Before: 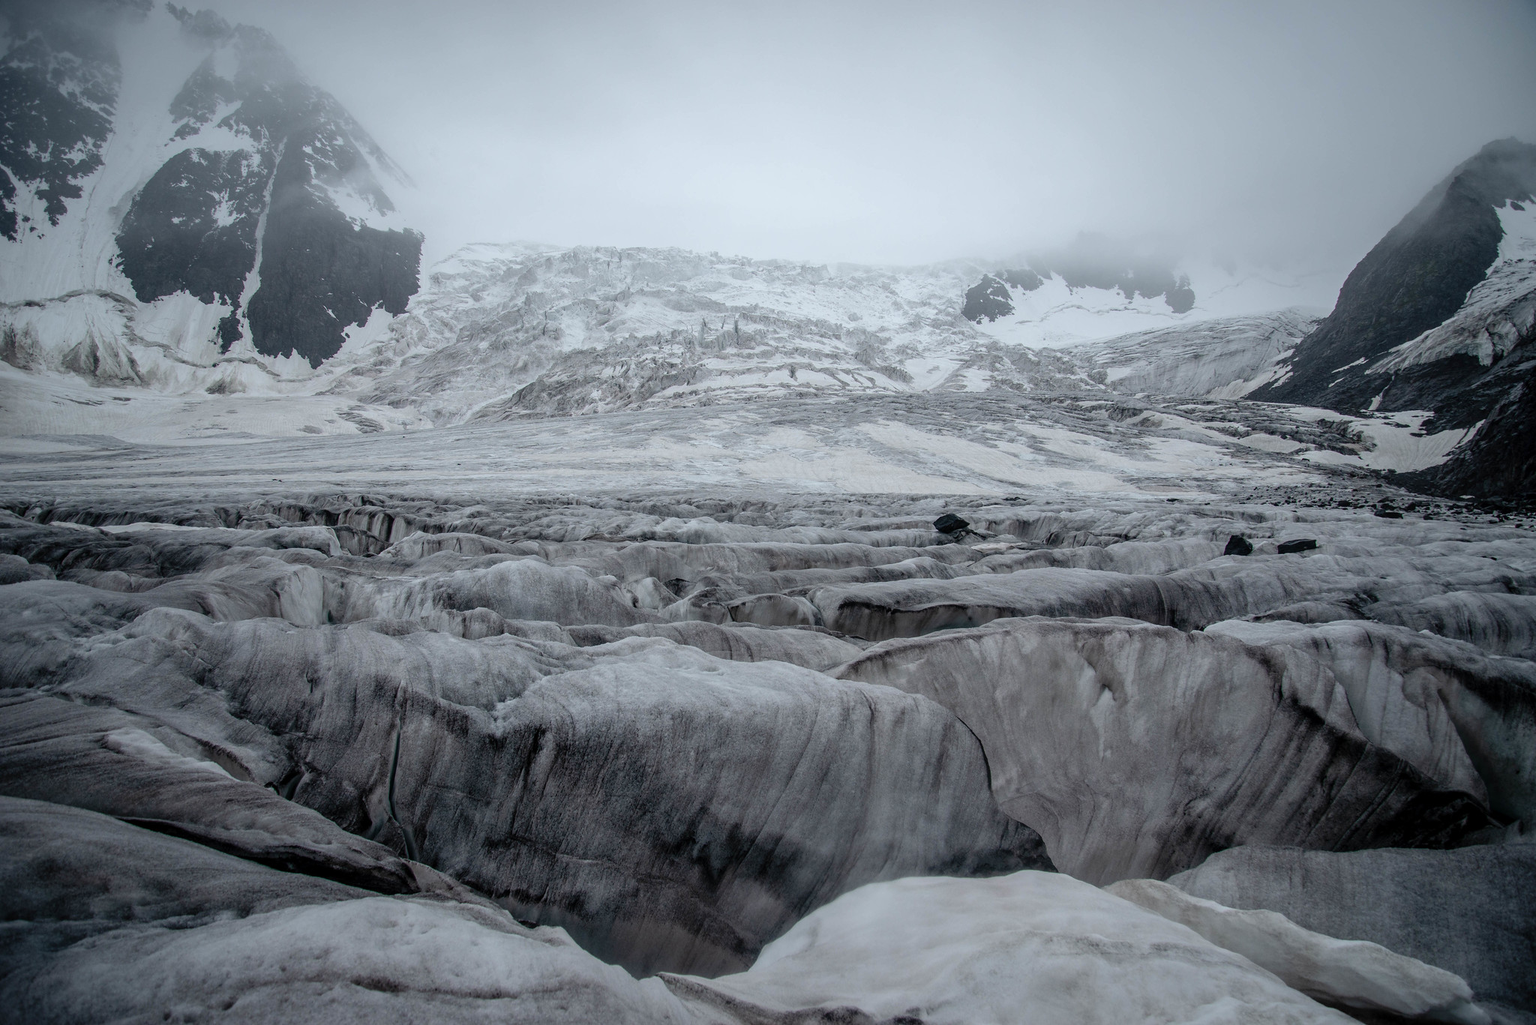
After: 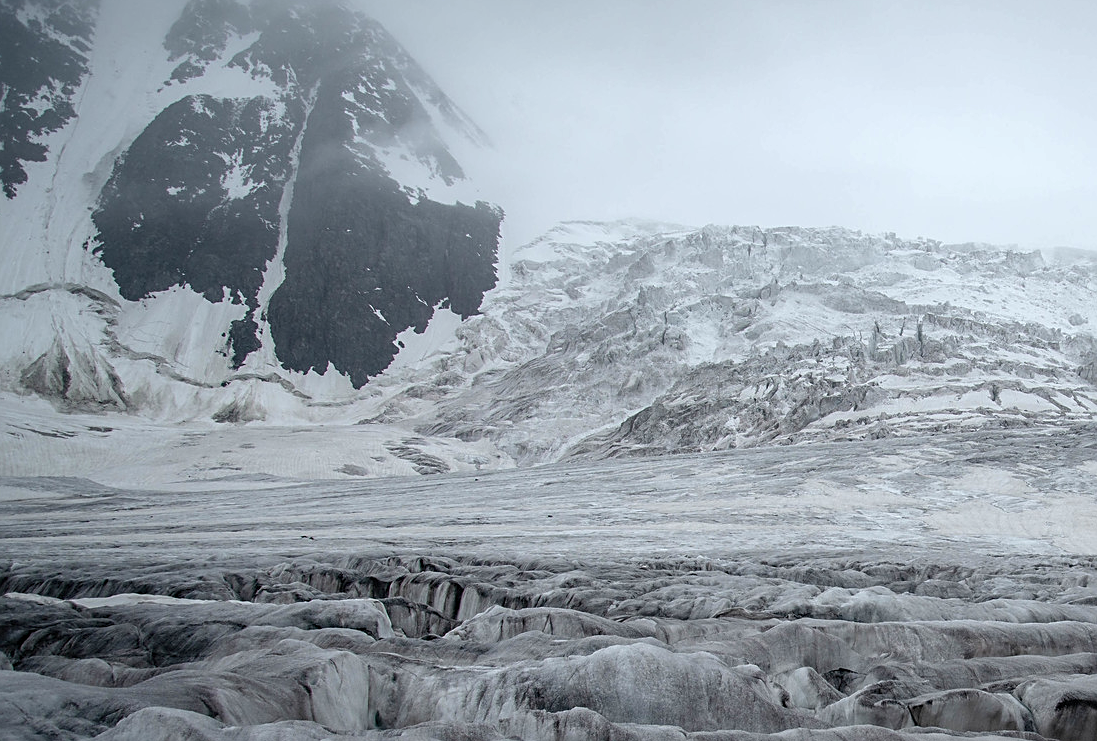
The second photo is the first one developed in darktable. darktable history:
crop and rotate: left 3.051%, top 7.568%, right 43.366%, bottom 38.177%
levels: white 99.95%
shadows and highlights: radius 124.83, shadows 30.41, highlights -31.01, low approximation 0.01, soften with gaussian
exposure: exposure 0.202 EV, compensate highlight preservation false
sharpen: on, module defaults
